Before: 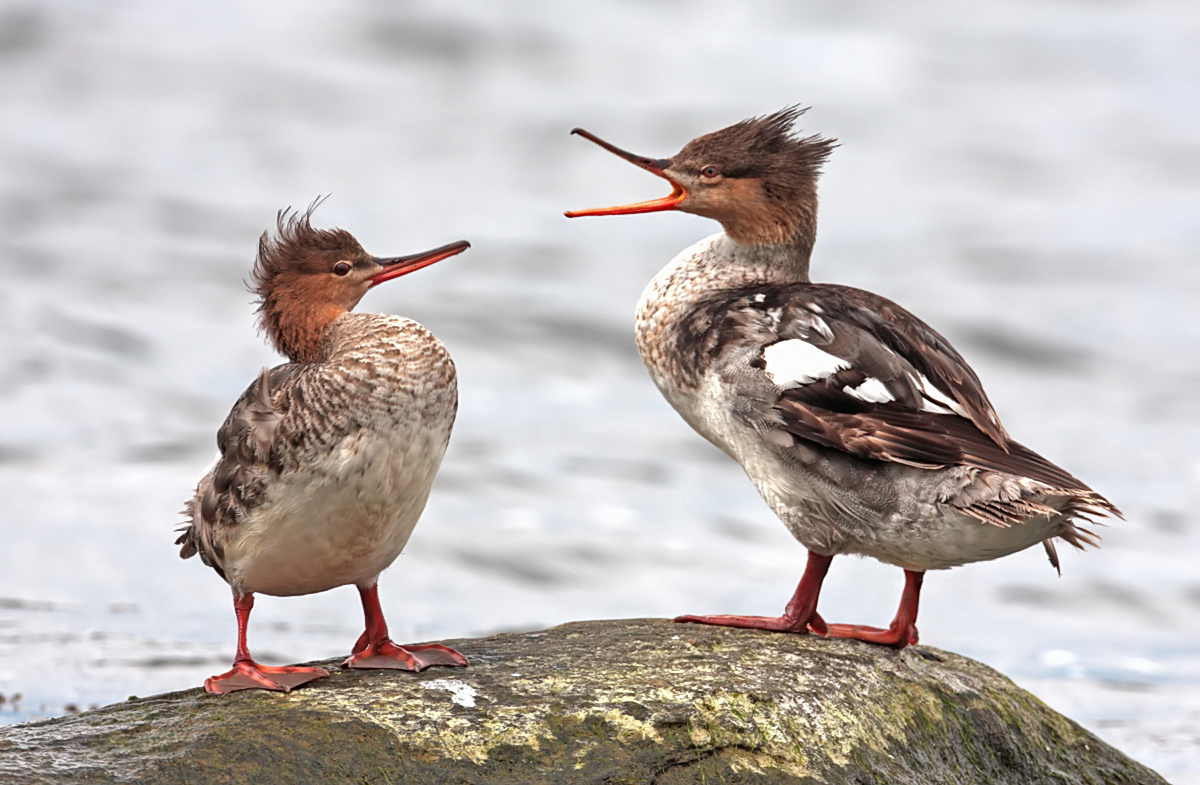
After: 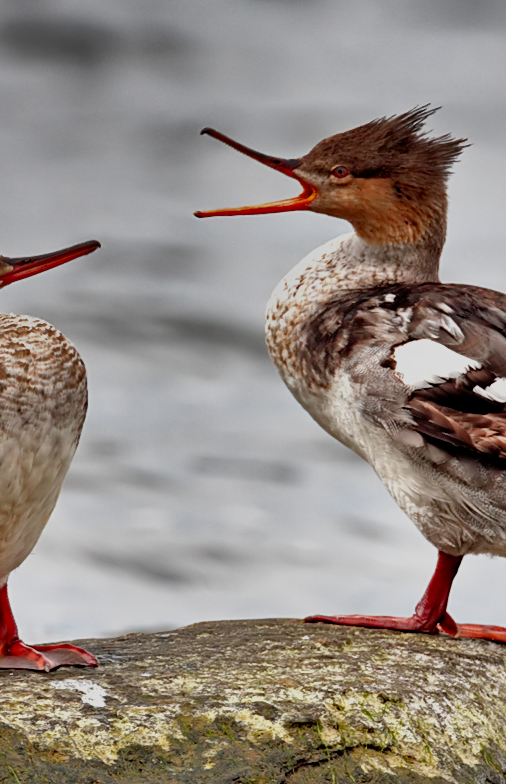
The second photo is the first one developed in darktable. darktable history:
crop: left 30.904%, right 26.872%
shadows and highlights: shadows 20.88, highlights -82.14, soften with gaussian
filmic rgb: black relative exposure -7.62 EV, white relative exposure 4.65 EV, target black luminance 0%, hardness 3.56, latitude 50.49%, contrast 1.025, highlights saturation mix 8.66%, shadows ↔ highlights balance -0.156%, preserve chrominance no, color science v5 (2021)
